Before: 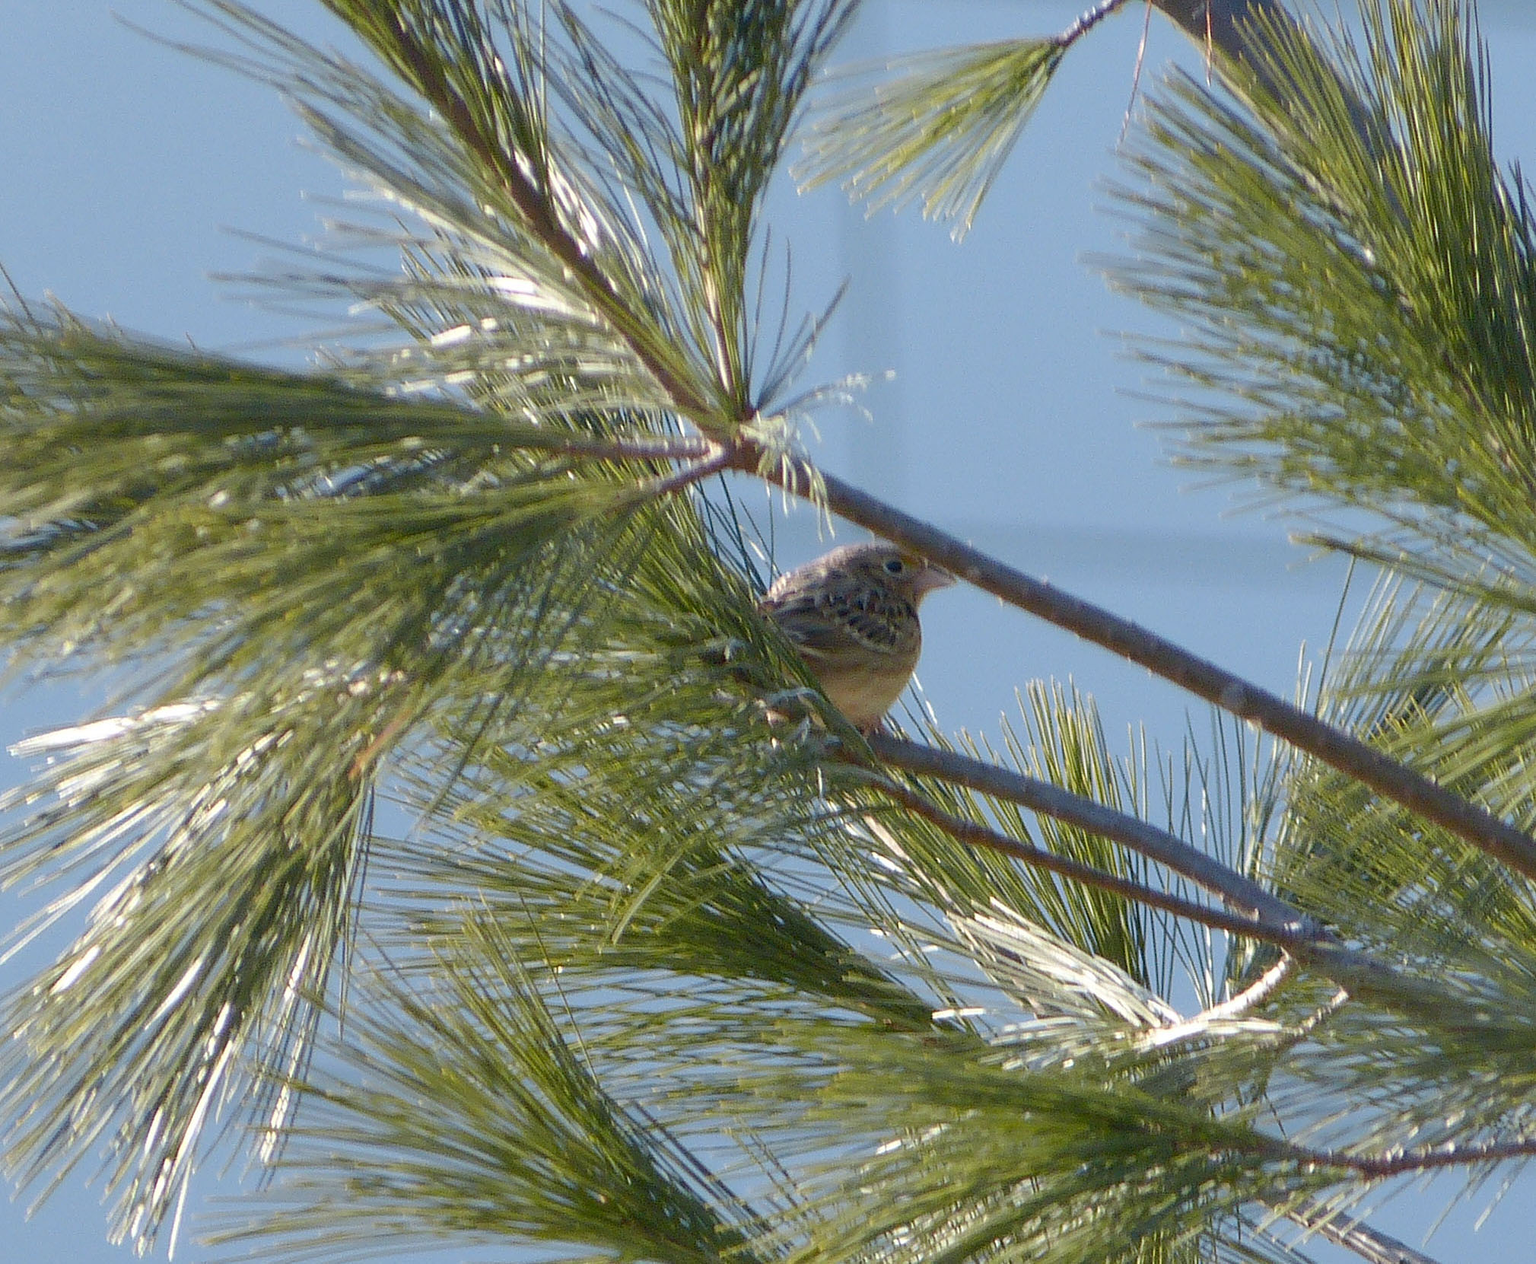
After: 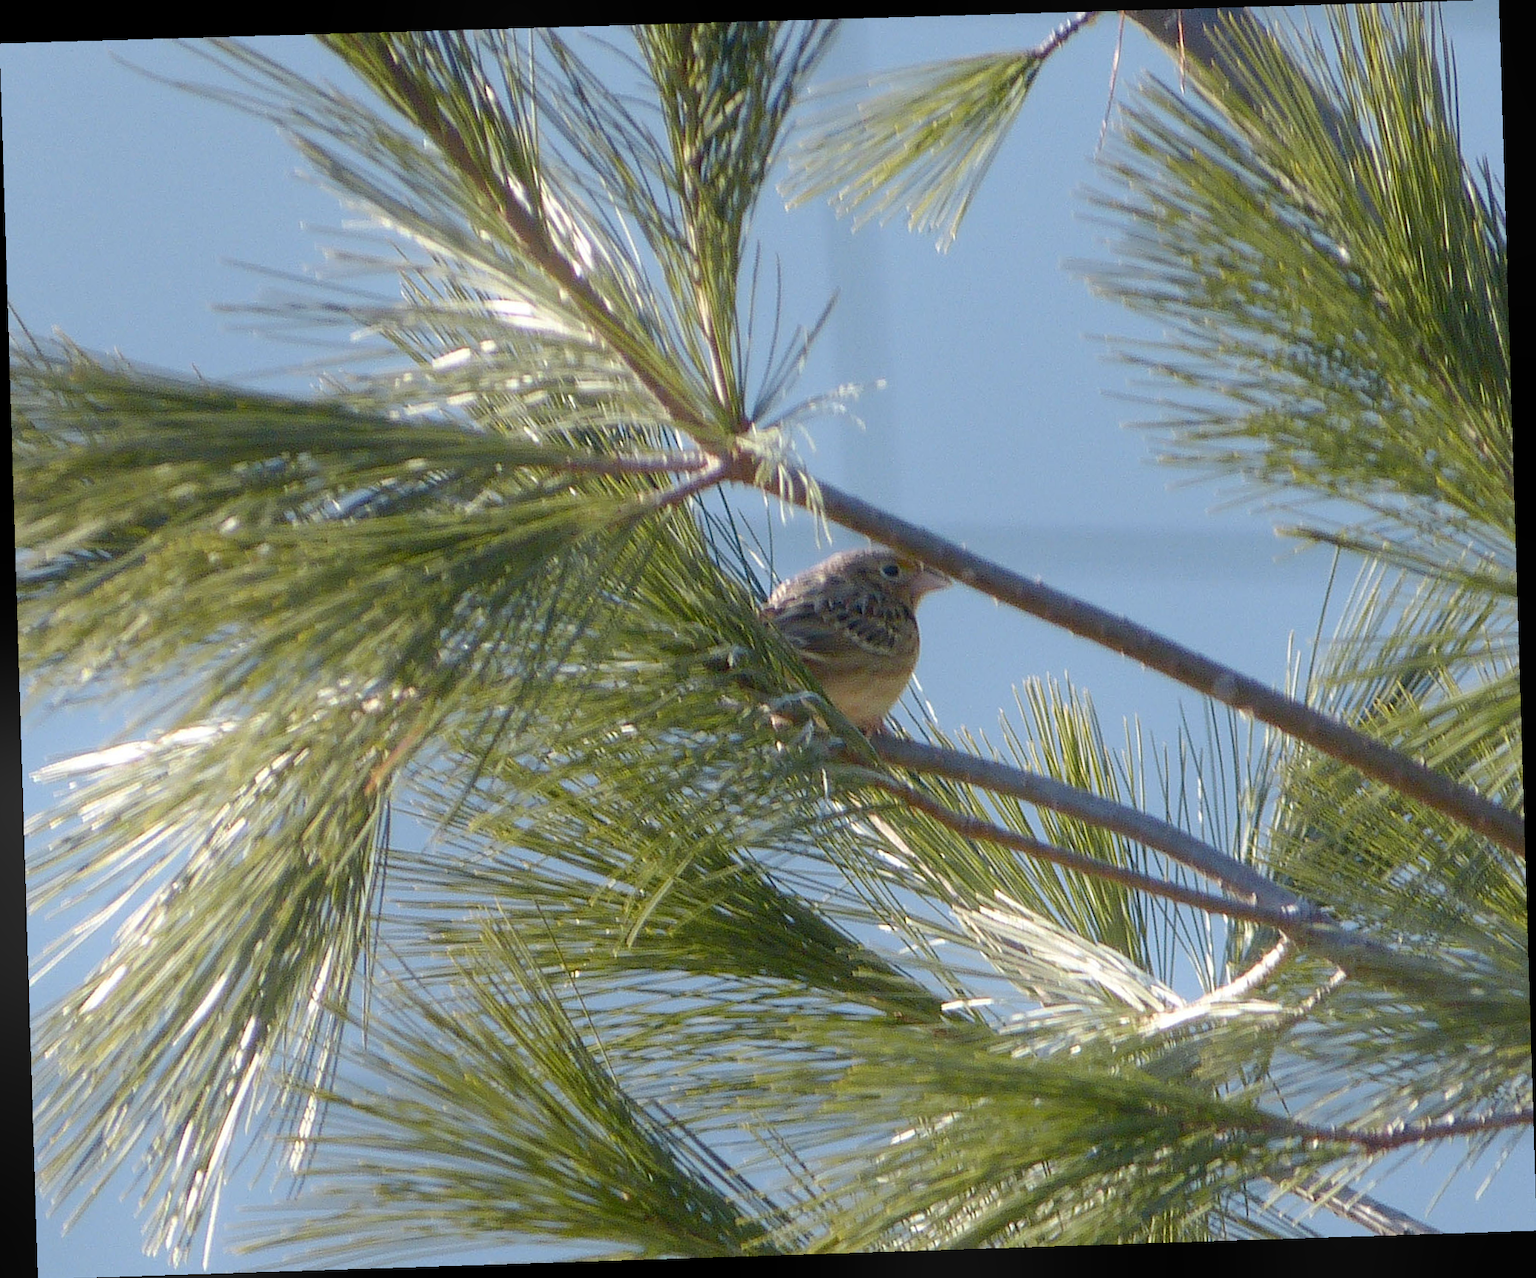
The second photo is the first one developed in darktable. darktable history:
bloom: on, module defaults
rotate and perspective: rotation -1.77°, lens shift (horizontal) 0.004, automatic cropping off
